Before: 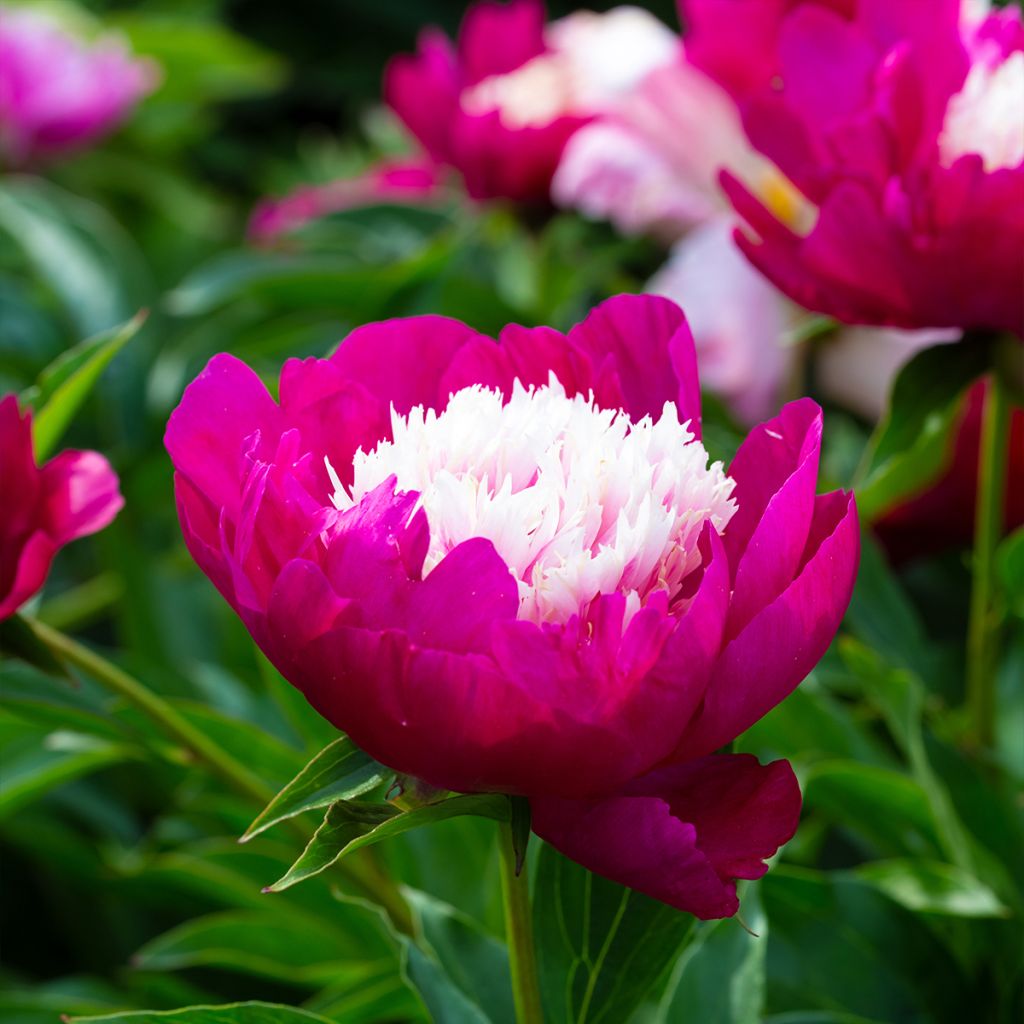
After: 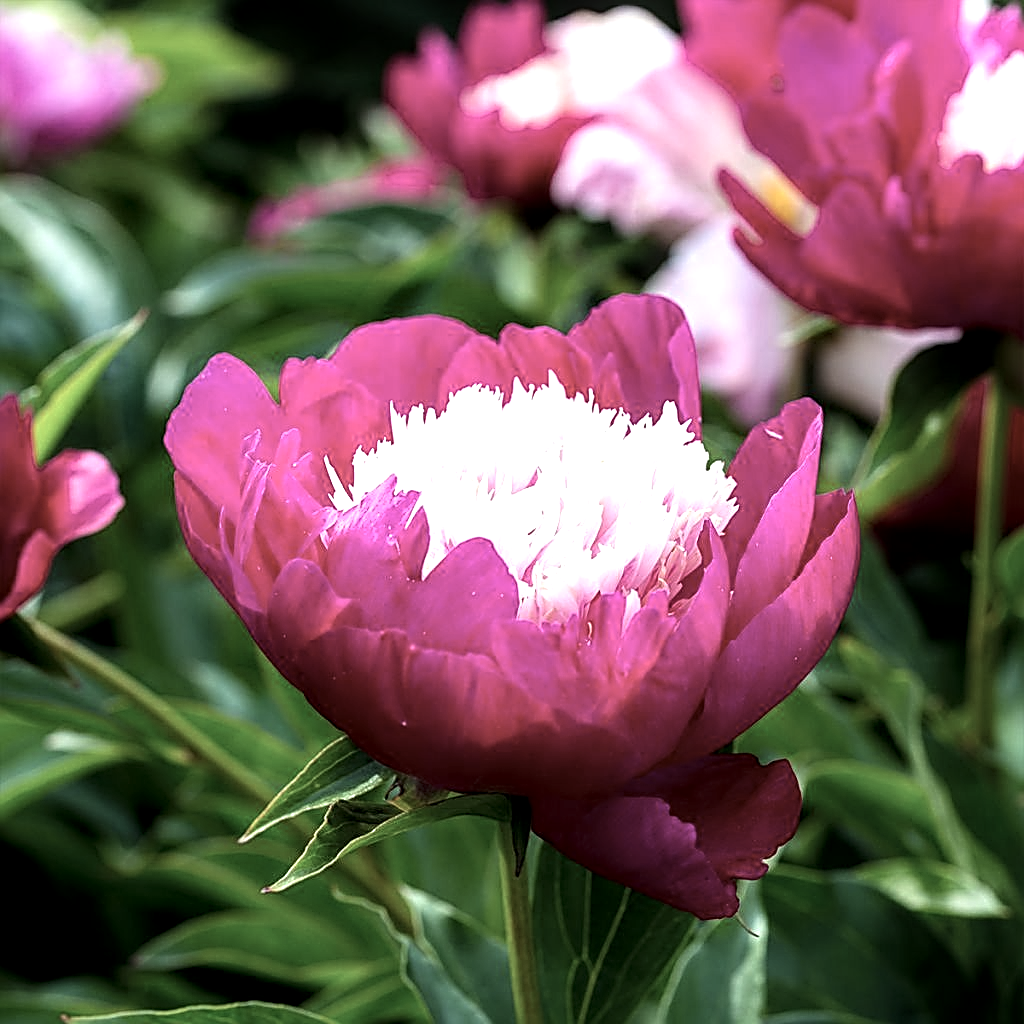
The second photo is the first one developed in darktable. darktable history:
local contrast: detail 130%
contrast brightness saturation: contrast 0.104, saturation -0.352
sharpen: amount 0.982
exposure: black level correction 0, exposure 0 EV, compensate highlight preservation false
tone equalizer: -8 EV -0.782 EV, -7 EV -0.686 EV, -6 EV -0.565 EV, -5 EV -0.423 EV, -3 EV 0.386 EV, -2 EV 0.6 EV, -1 EV 0.694 EV, +0 EV 0.724 EV, mask exposure compensation -0.507 EV
